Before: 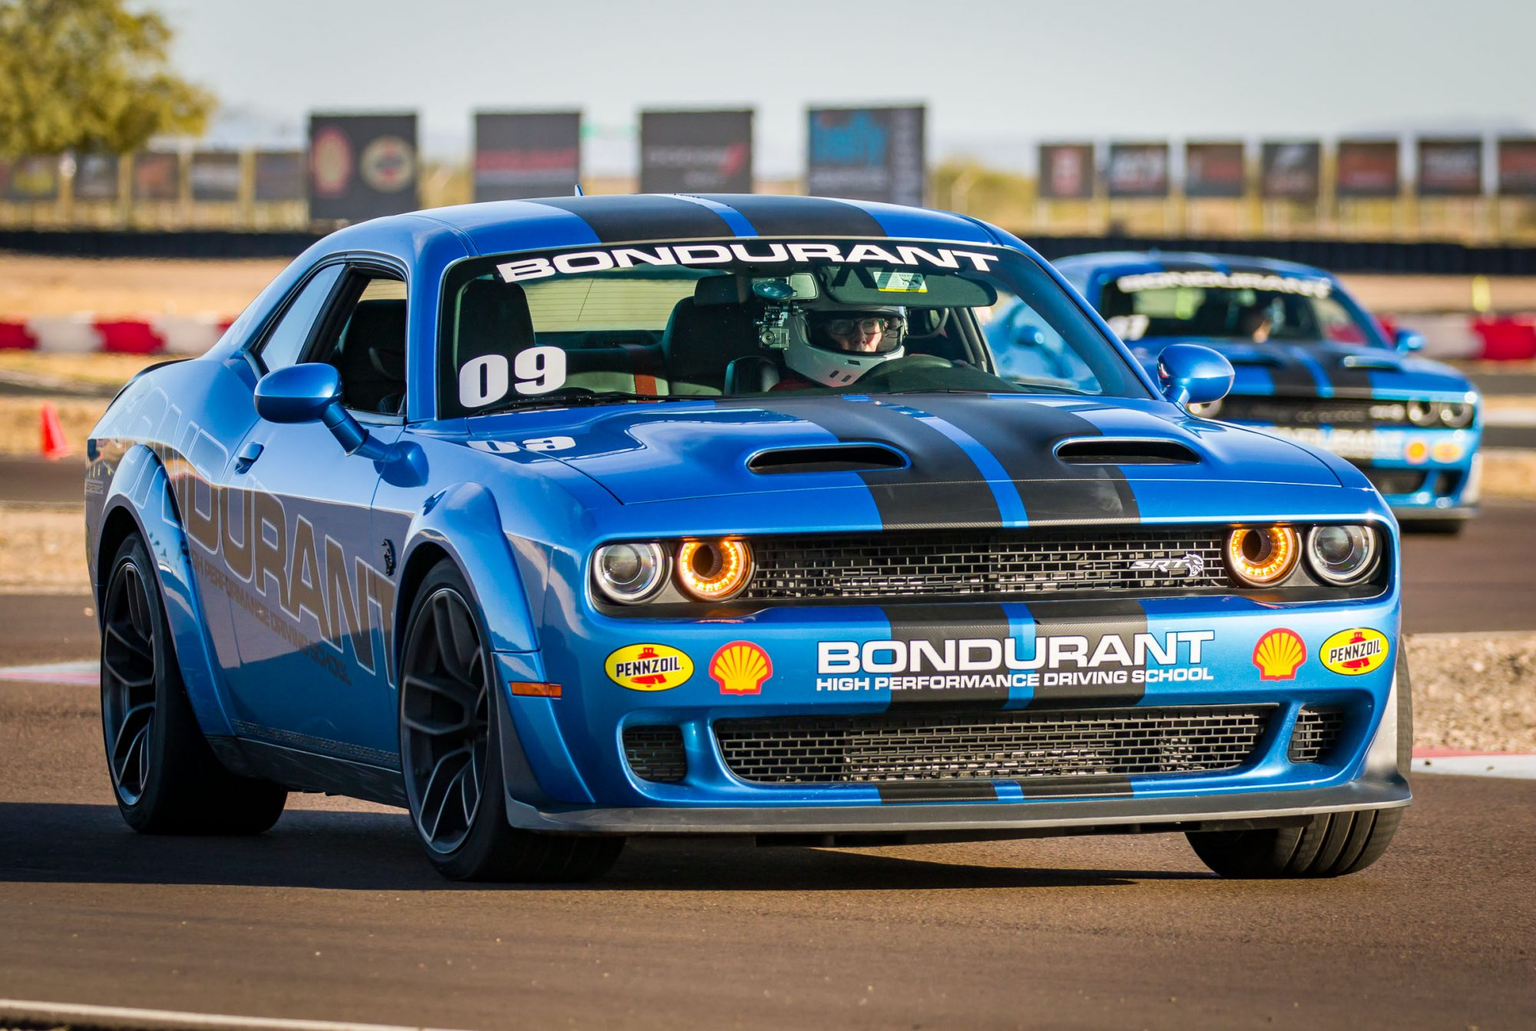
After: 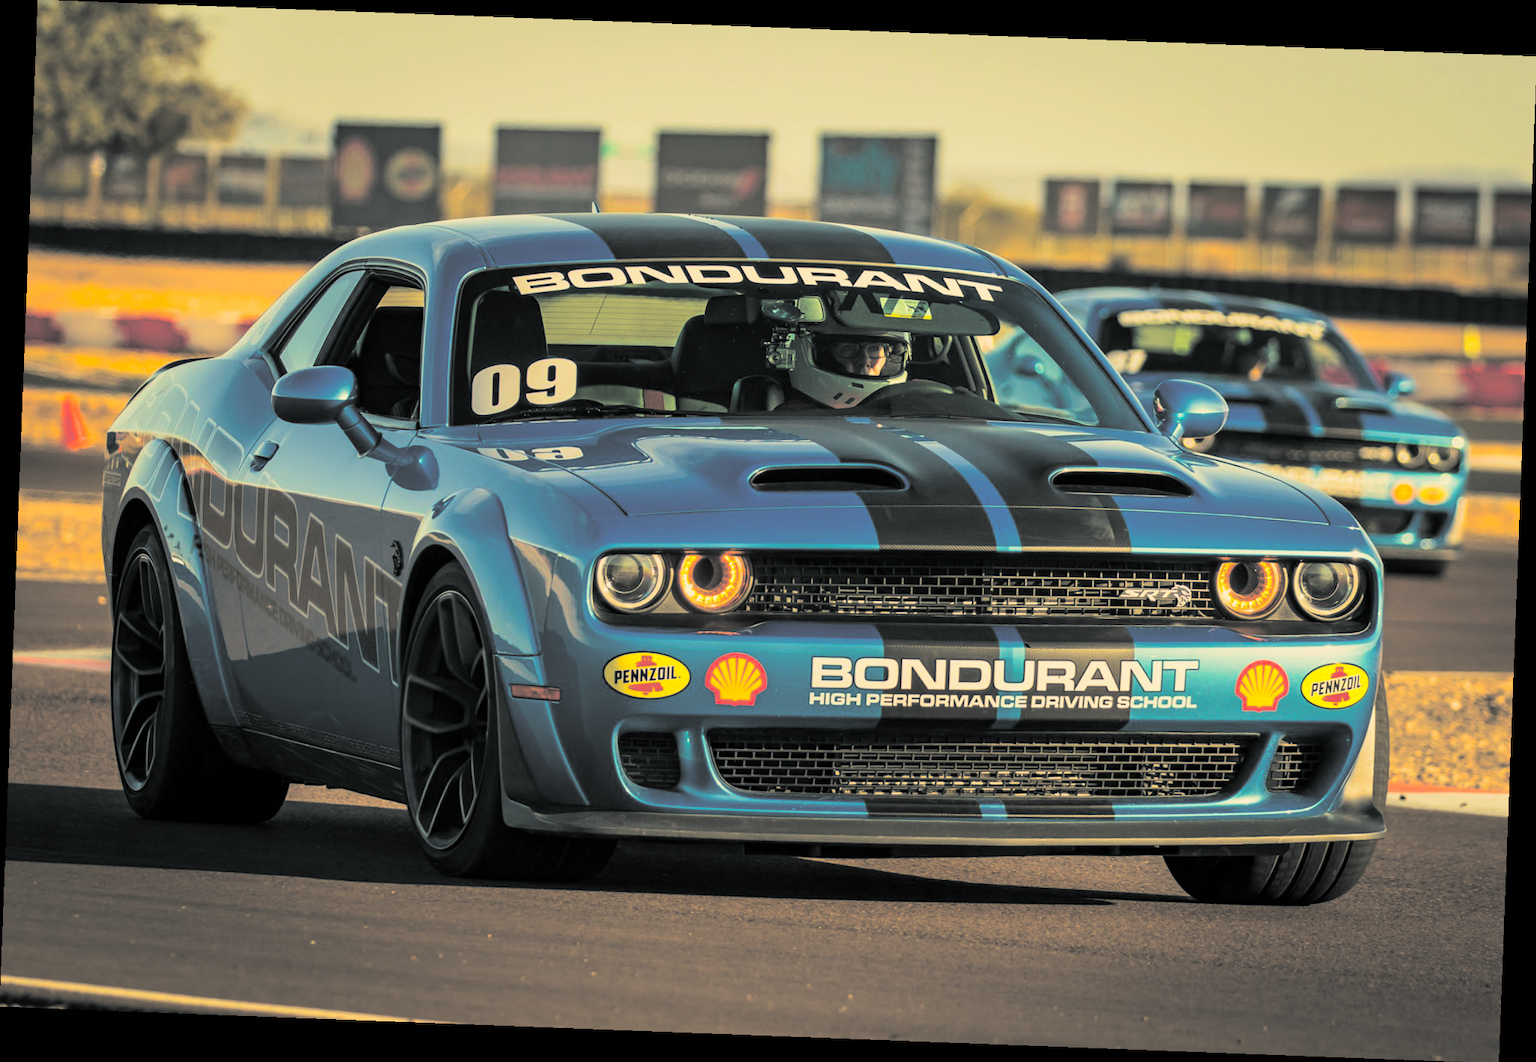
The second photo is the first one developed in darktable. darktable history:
white balance: red 1.08, blue 0.791
rotate and perspective: rotation 2.17°, automatic cropping off
color balance rgb: linear chroma grading › global chroma 10%, perceptual saturation grading › global saturation 30%, global vibrance 10%
split-toning: shadows › hue 190.8°, shadows › saturation 0.05, highlights › hue 54°, highlights › saturation 0.05, compress 0%
